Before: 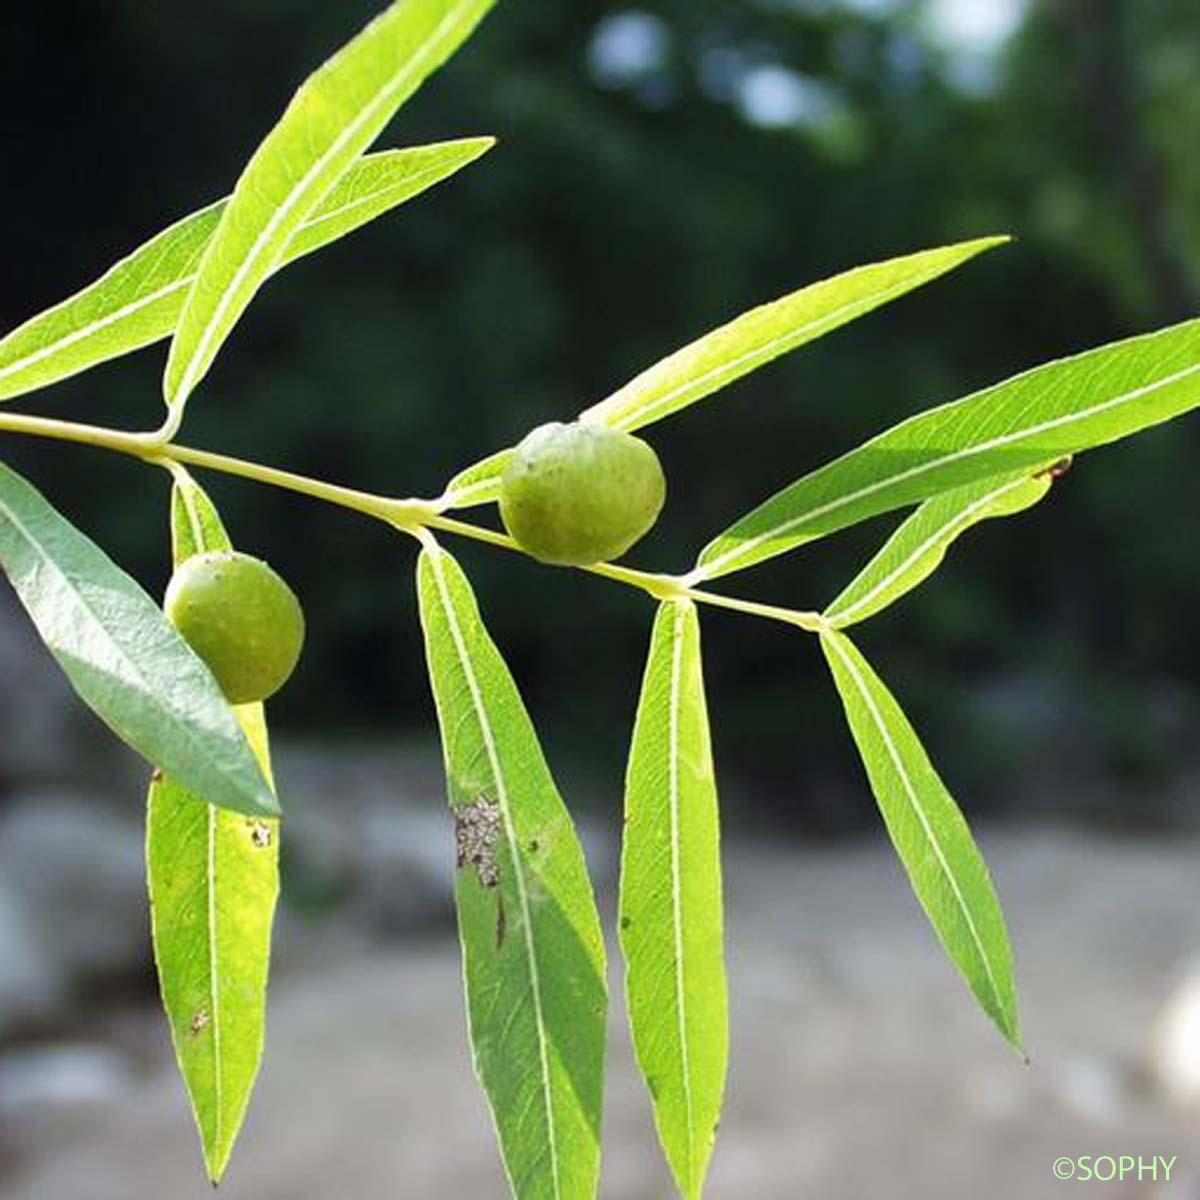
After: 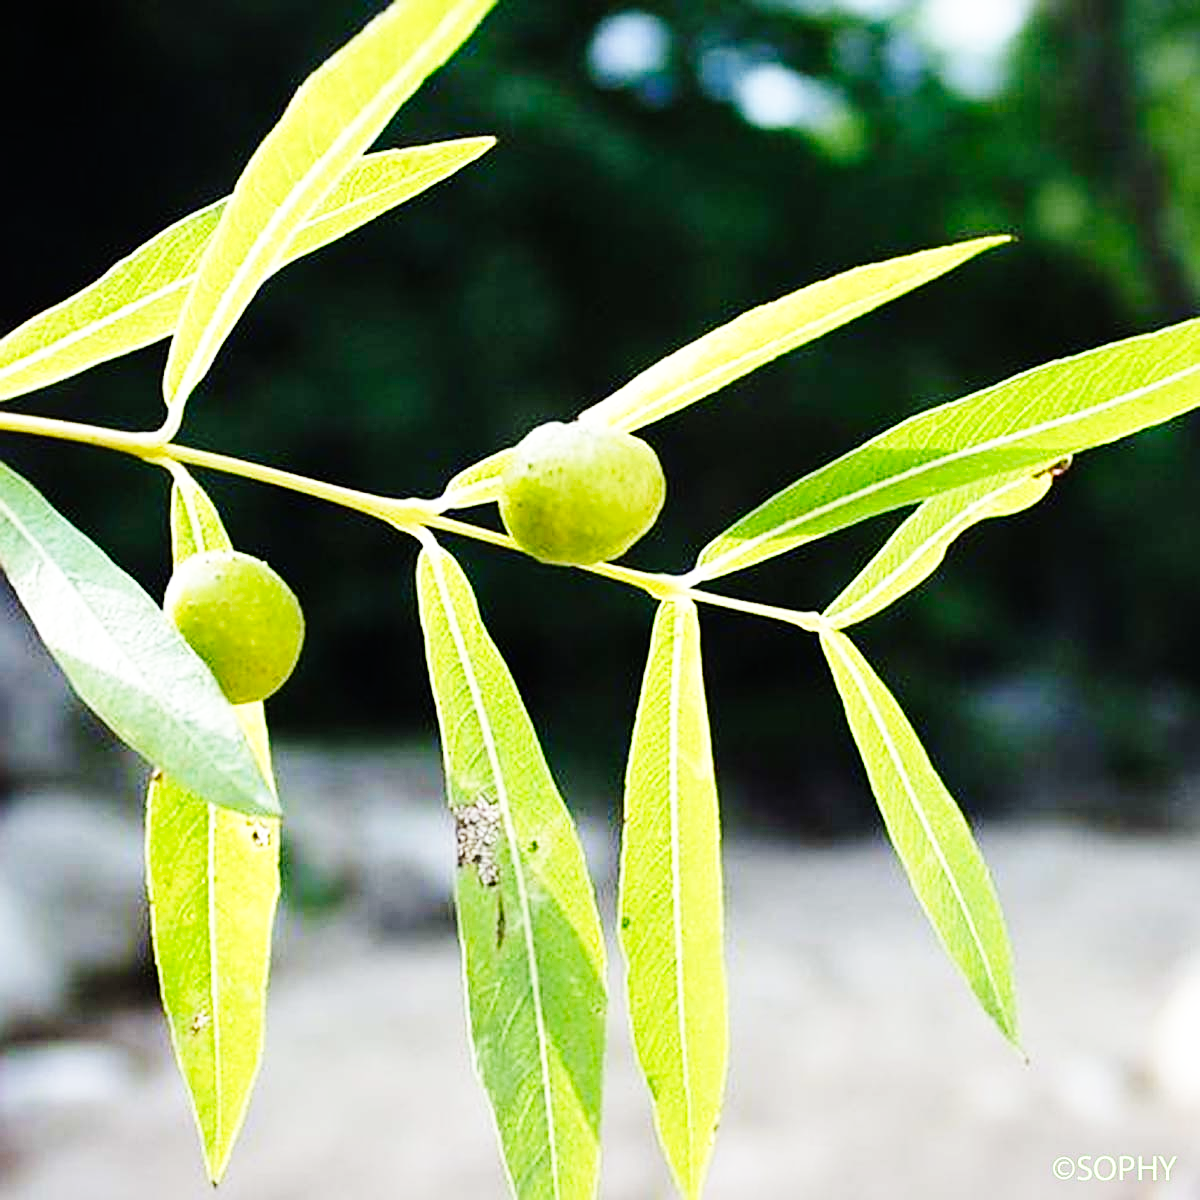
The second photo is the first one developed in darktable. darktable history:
base curve: curves: ch0 [(0, 0) (0, 0) (0.002, 0.001) (0.008, 0.003) (0.019, 0.011) (0.037, 0.037) (0.064, 0.11) (0.102, 0.232) (0.152, 0.379) (0.216, 0.524) (0.296, 0.665) (0.394, 0.789) (0.512, 0.881) (0.651, 0.945) (0.813, 0.986) (1, 1)], preserve colors none
sharpen: on, module defaults
